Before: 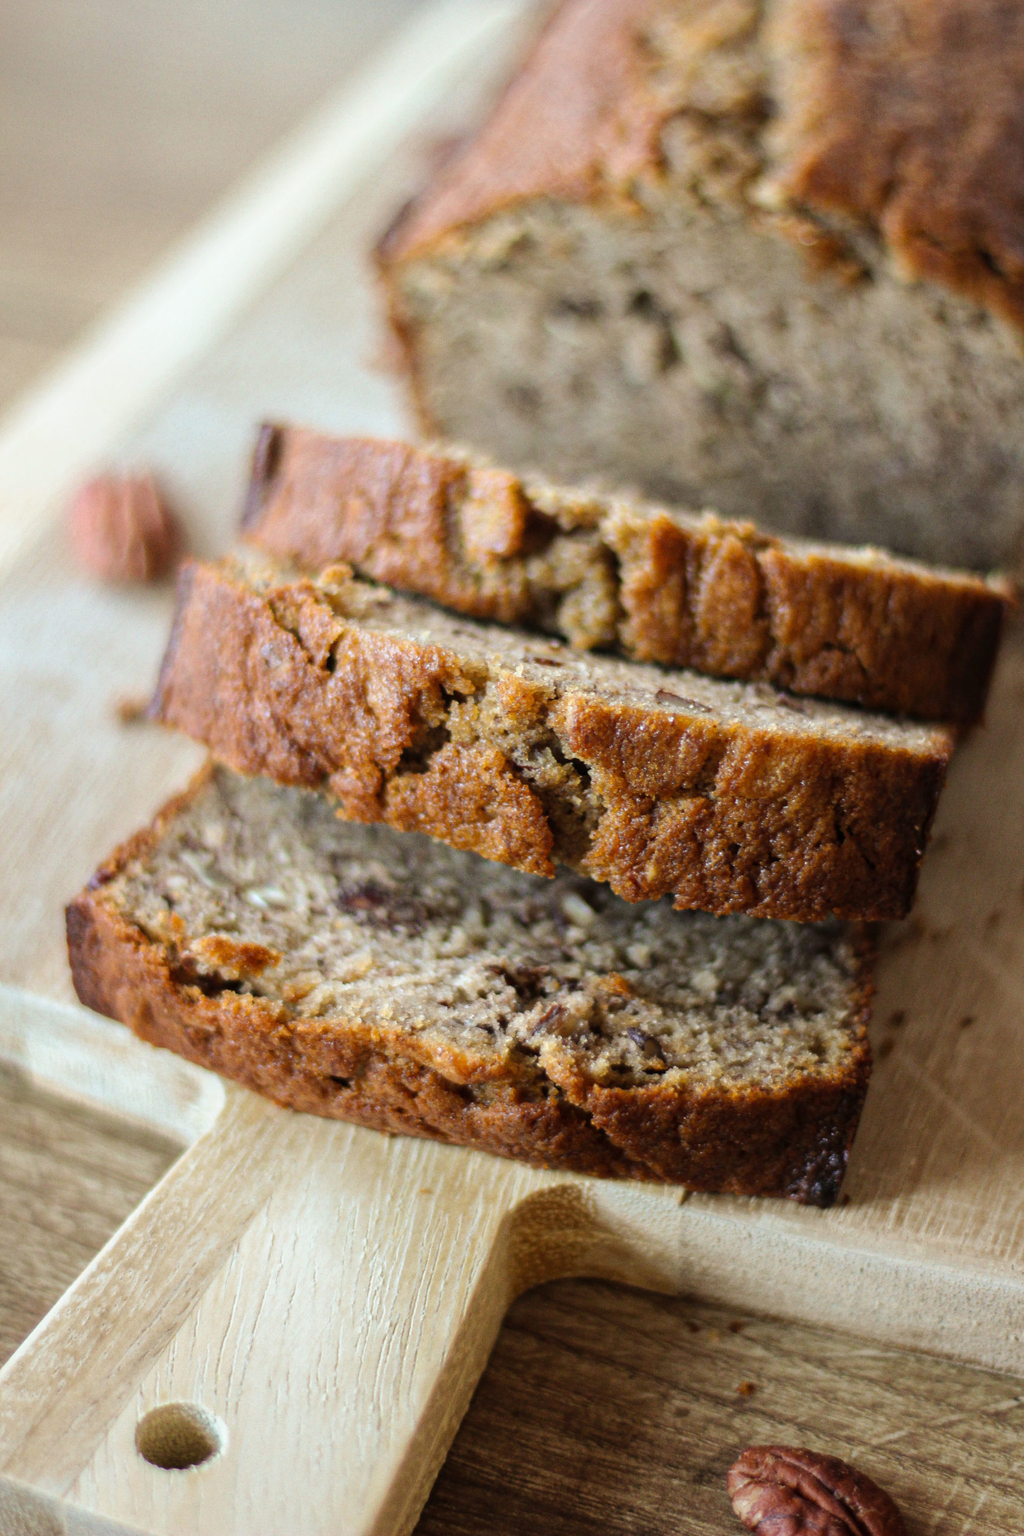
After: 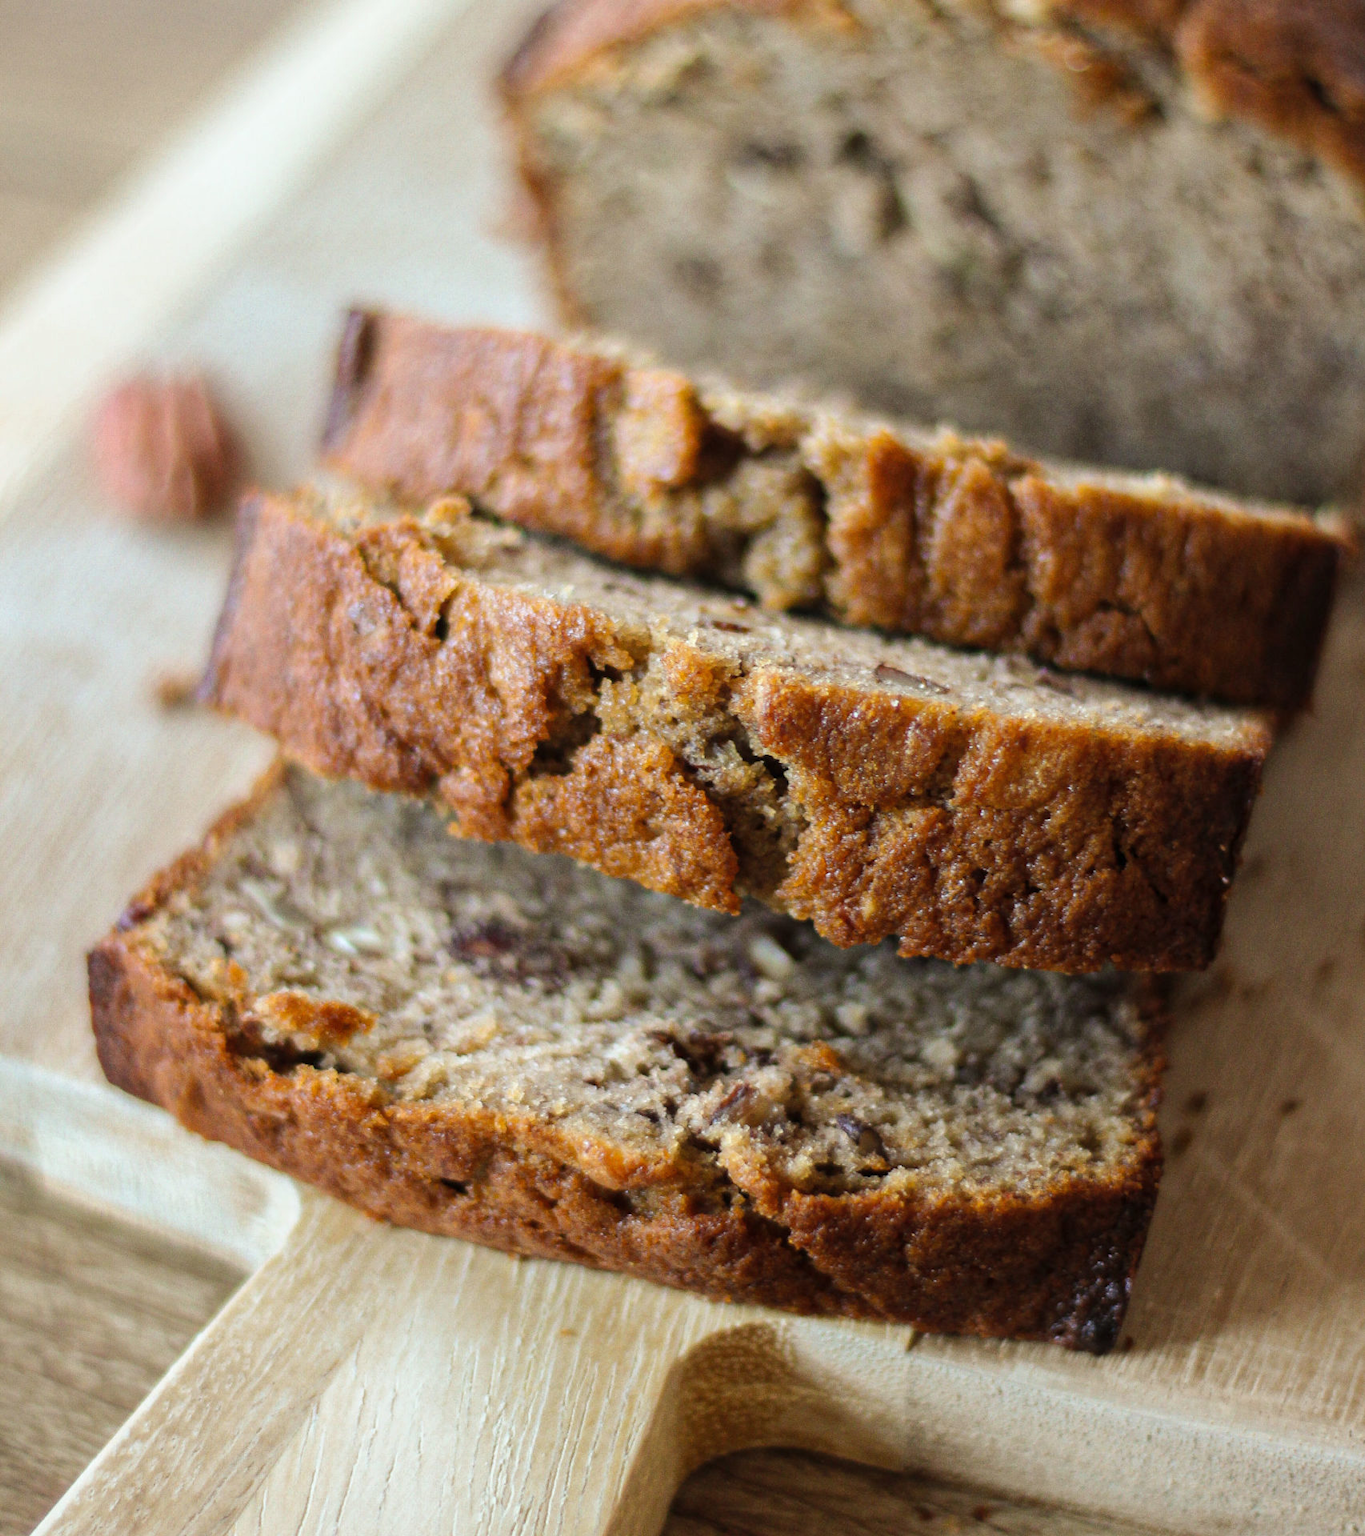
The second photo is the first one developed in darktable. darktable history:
crop and rotate: top 12.5%, bottom 12.5%
shadows and highlights: radius 125.46, shadows 21.19, highlights -21.19, low approximation 0.01
exposure: compensate highlight preservation false
